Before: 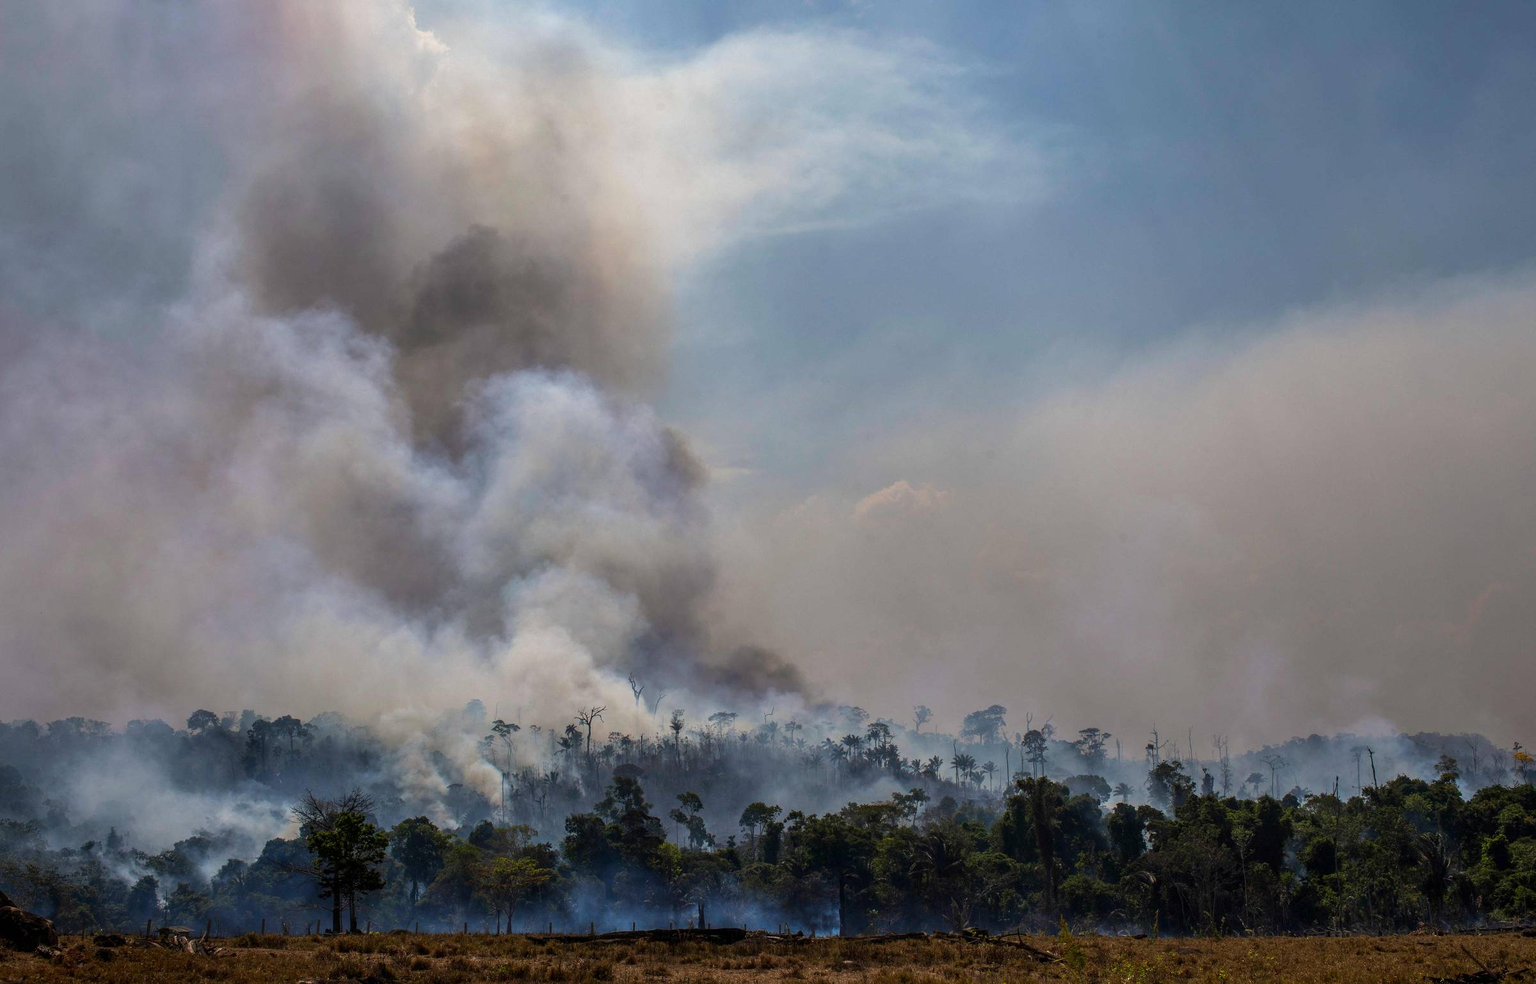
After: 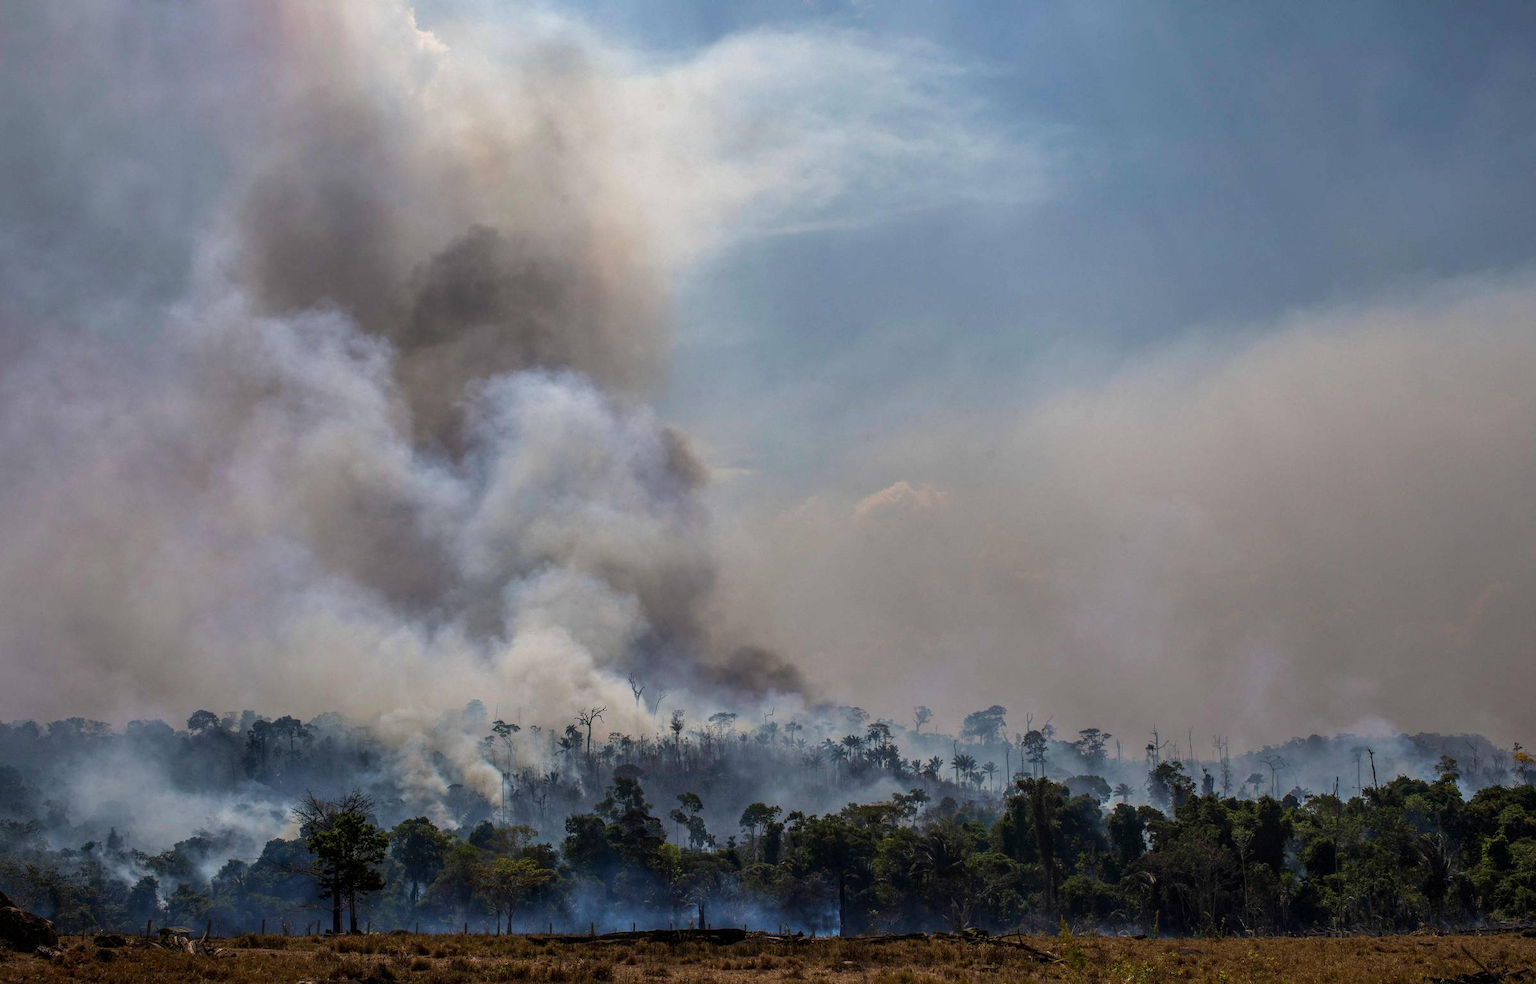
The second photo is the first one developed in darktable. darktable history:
vignetting: fall-off start 97.28%, fall-off radius 79%, brightness -0.462, saturation -0.3, width/height ratio 1.114, dithering 8-bit output, unbound false
local contrast: detail 110%
